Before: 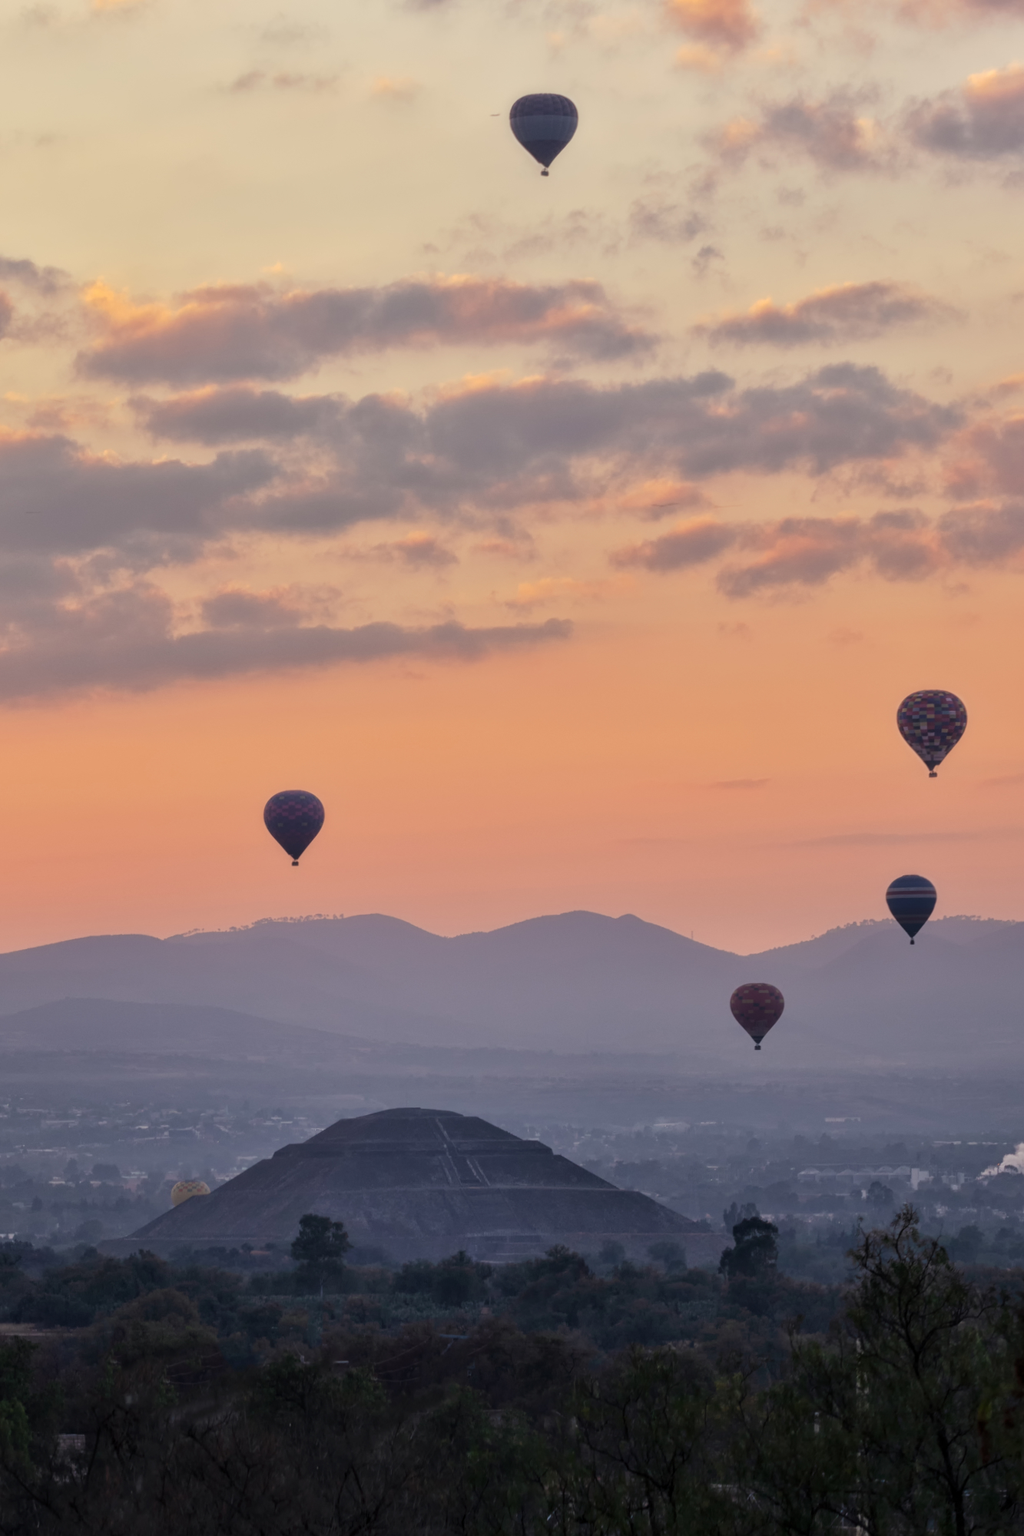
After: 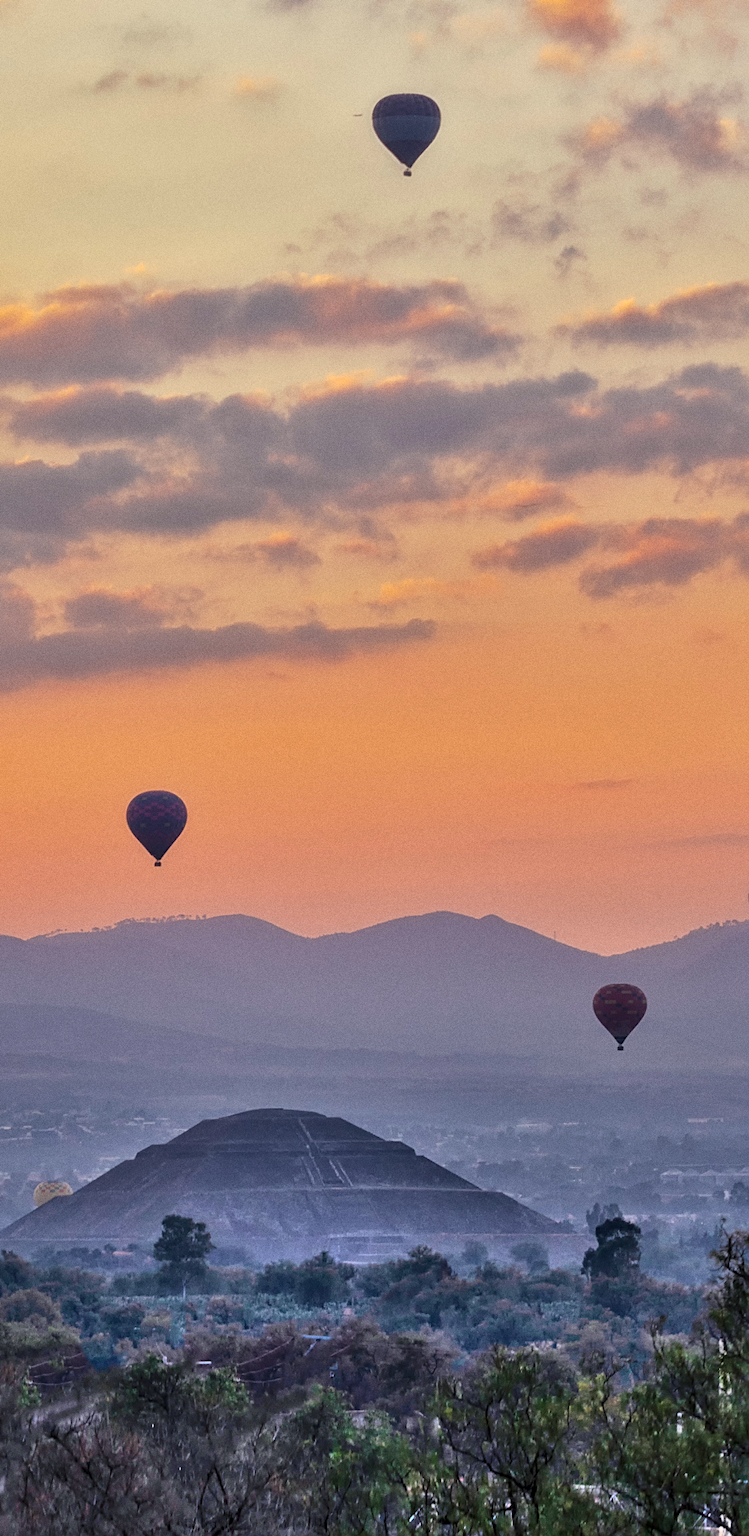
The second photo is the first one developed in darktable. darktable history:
shadows and highlights: shadows 75, highlights -25, soften with gaussian
white balance: red 0.982, blue 1.018
local contrast: mode bilateral grid, contrast 20, coarseness 50, detail 120%, midtone range 0.2
crop: left 13.443%, right 13.31%
sharpen: on, module defaults
grain: coarseness 0.09 ISO
color balance rgb: perceptual saturation grading › global saturation 20%, global vibrance 20%
